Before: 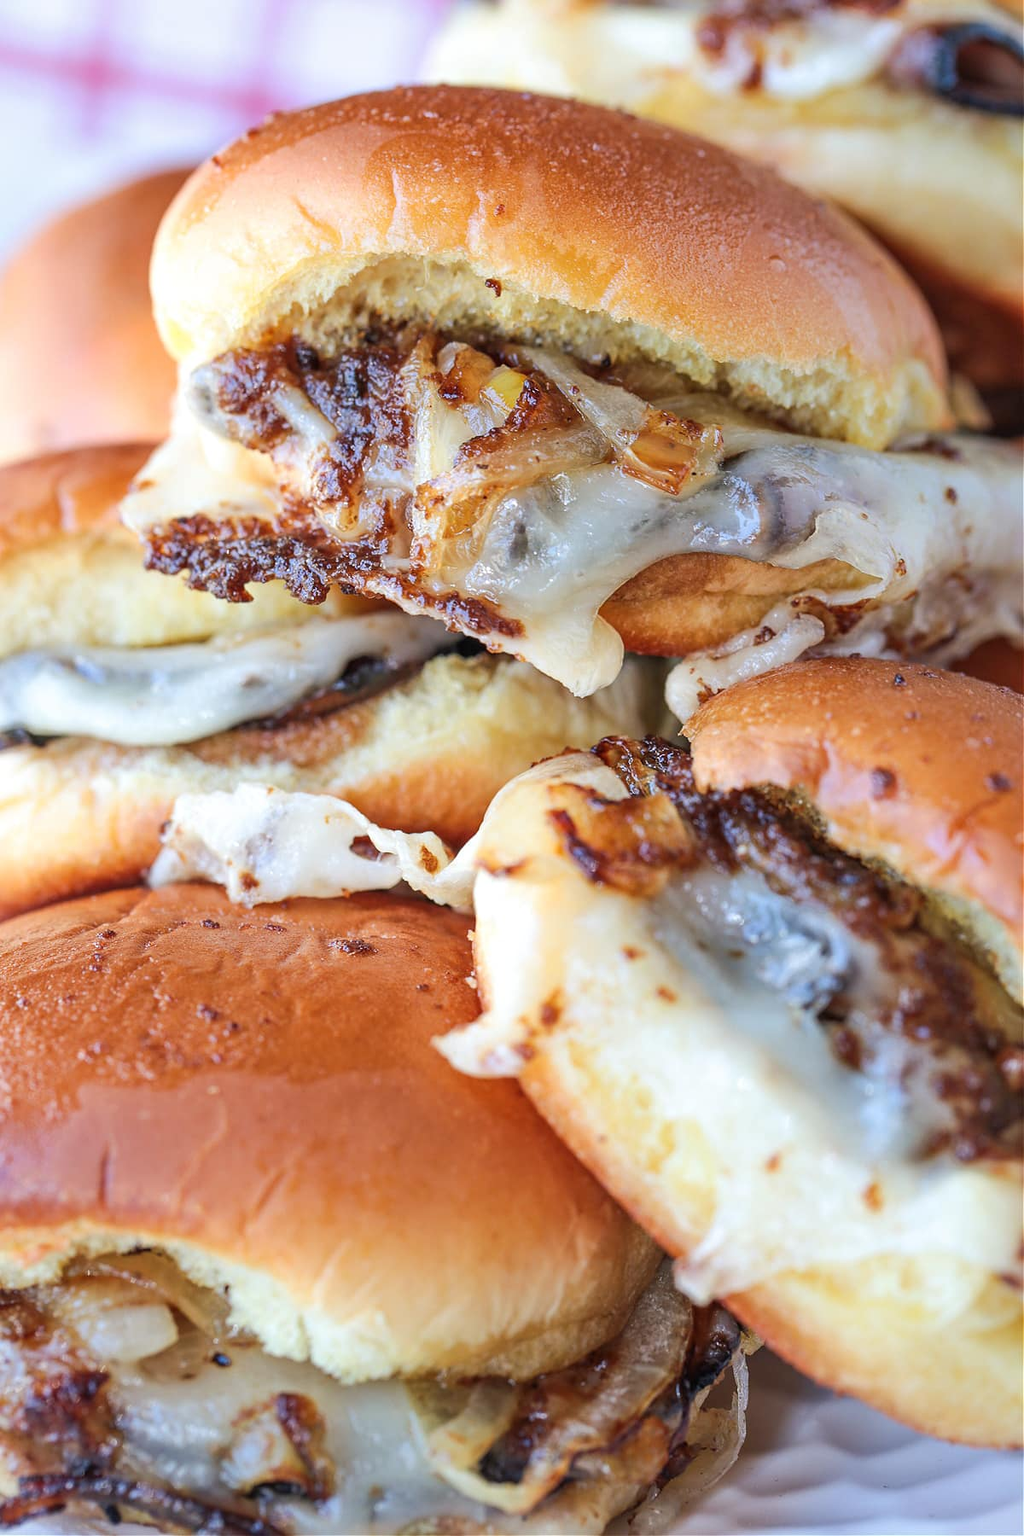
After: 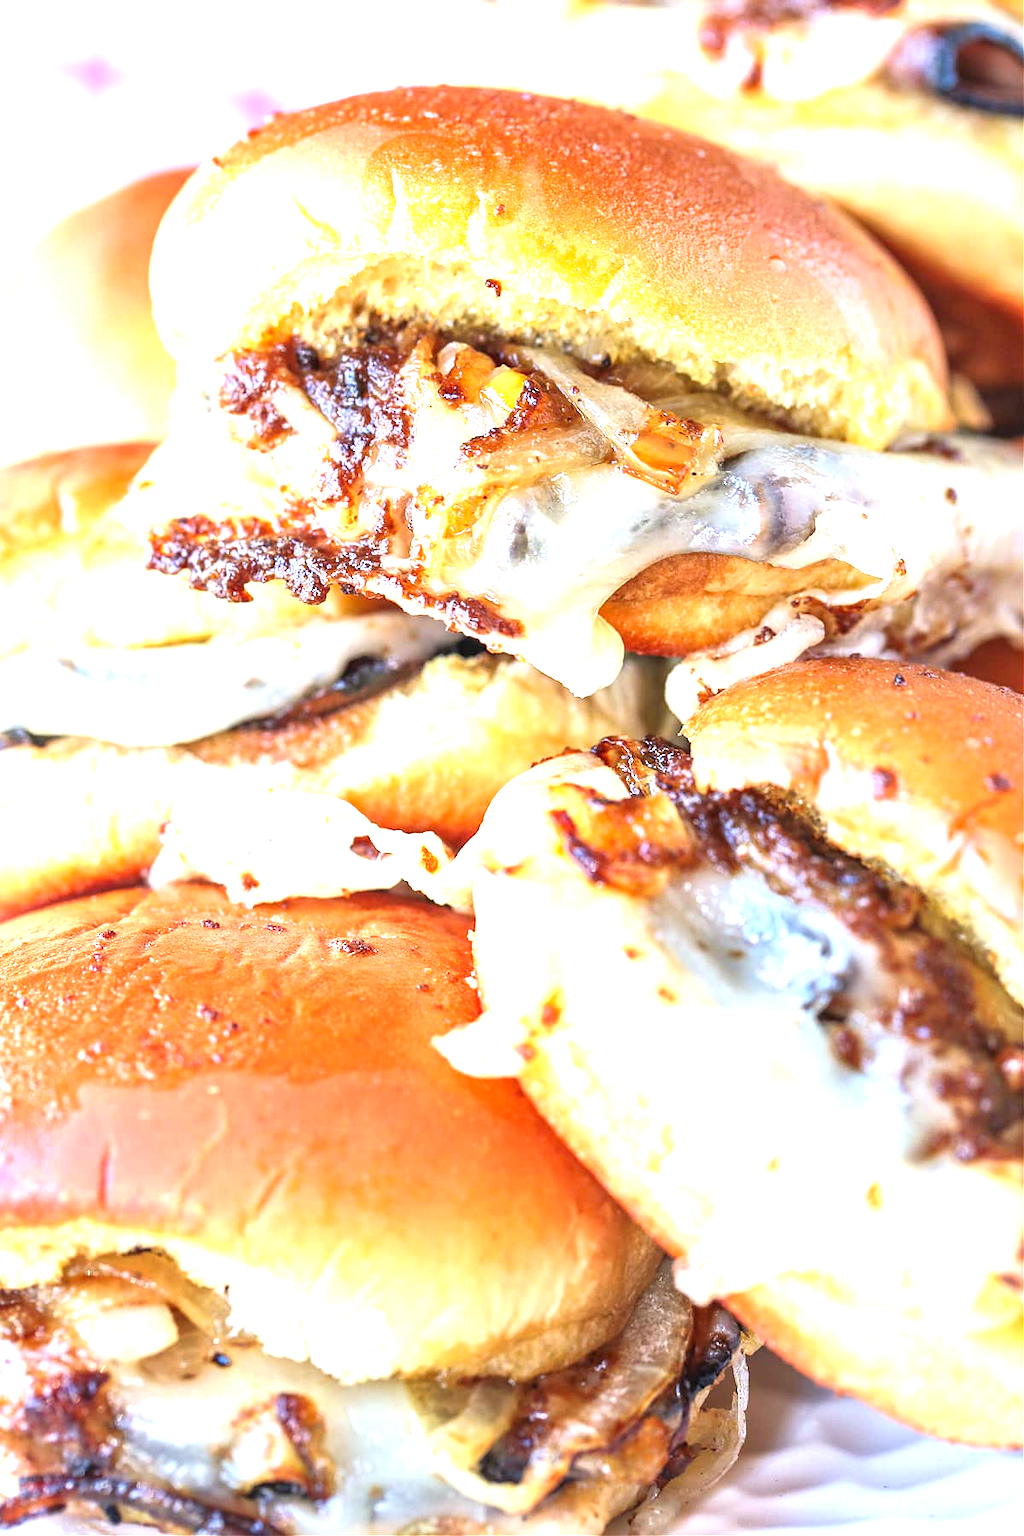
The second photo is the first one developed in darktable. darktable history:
color correction: highlights a* 0.816, highlights b* 2.78, saturation 1.1
exposure: black level correction 0, exposure 1.388 EV, compensate exposure bias true, compensate highlight preservation false
rgb levels: preserve colors max RGB
